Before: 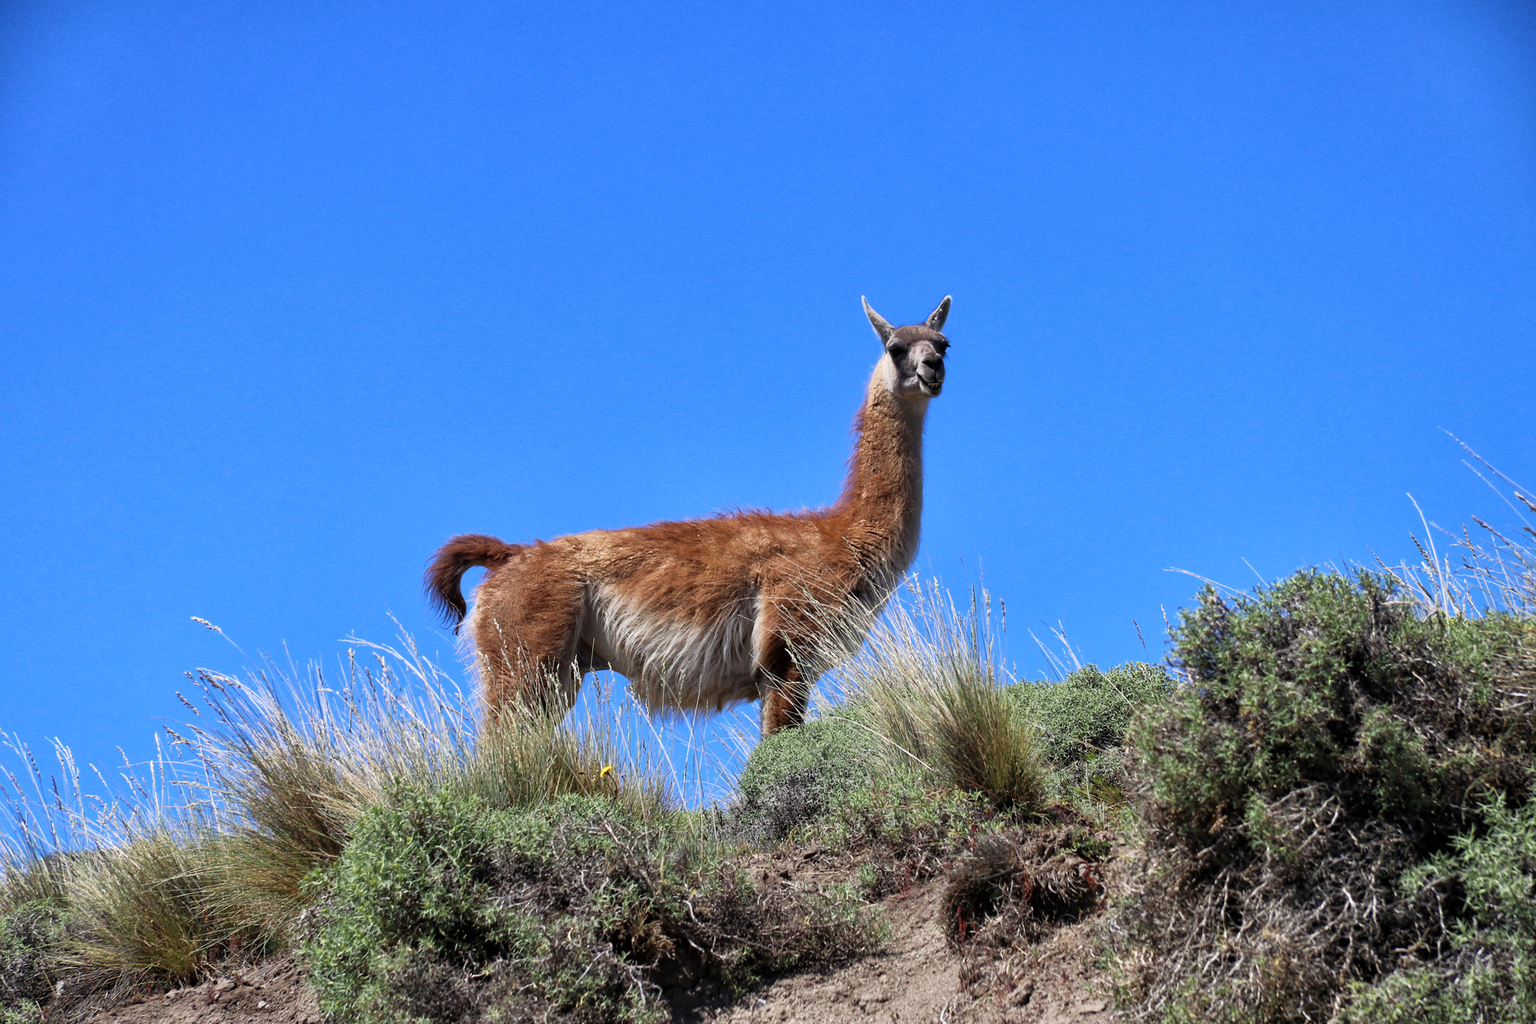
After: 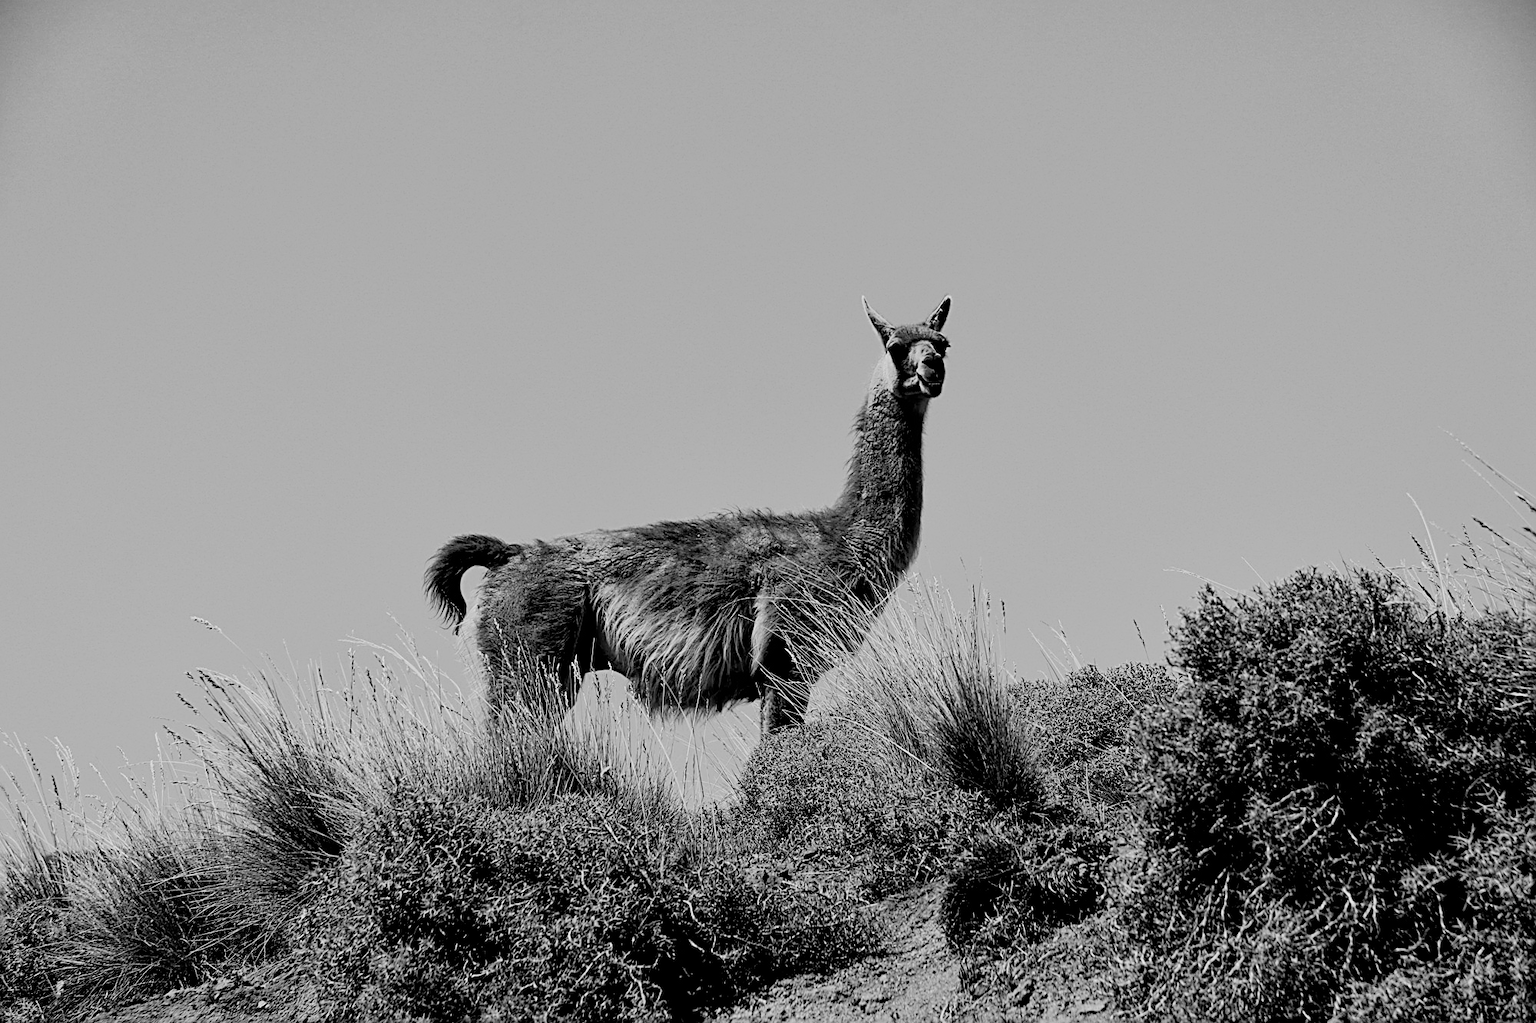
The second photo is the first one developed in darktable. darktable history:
color zones: curves: ch0 [(0, 0.559) (0.153, 0.551) (0.229, 0.5) (0.429, 0.5) (0.571, 0.5) (0.714, 0.5) (0.857, 0.5) (1, 0.559)]; ch1 [(0, 0.417) (0.112, 0.336) (0.213, 0.26) (0.429, 0.34) (0.571, 0.35) (0.683, 0.331) (0.857, 0.344) (1, 0.417)]
sharpen: radius 2.698, amount 0.666
exposure: black level correction 0.002, exposure -0.102 EV, compensate highlight preservation false
color calibration: output gray [0.22, 0.42, 0.37, 0], illuminant as shot in camera, x 0.358, y 0.373, temperature 4628.91 K
filmic rgb: black relative exposure -2.88 EV, white relative exposure 4.56 EV, threshold 5.95 EV, hardness 1.76, contrast 1.244, iterations of high-quality reconstruction 0, enable highlight reconstruction true
